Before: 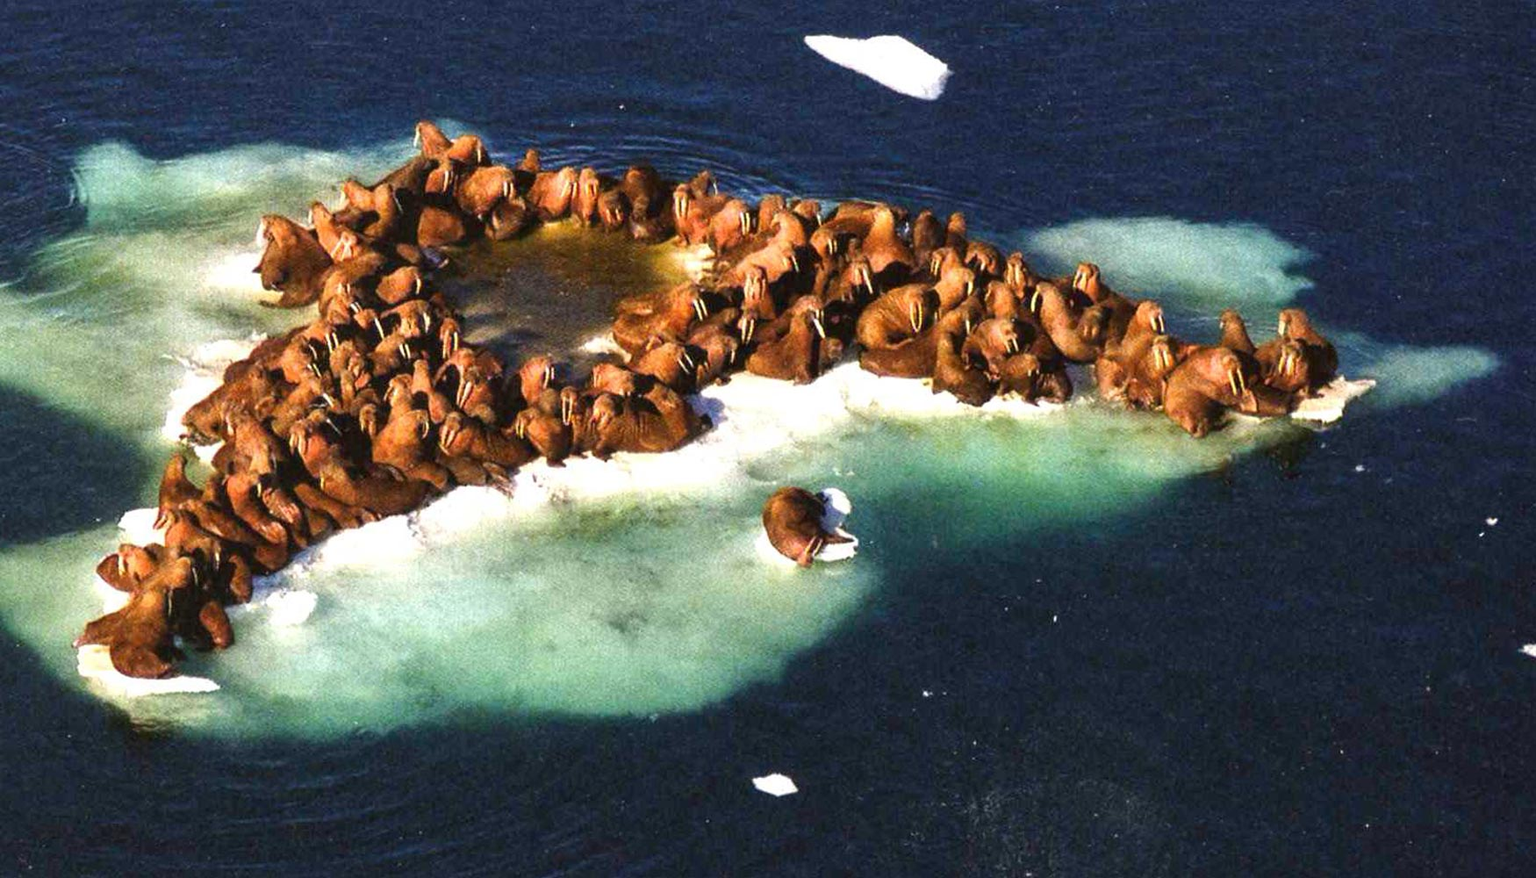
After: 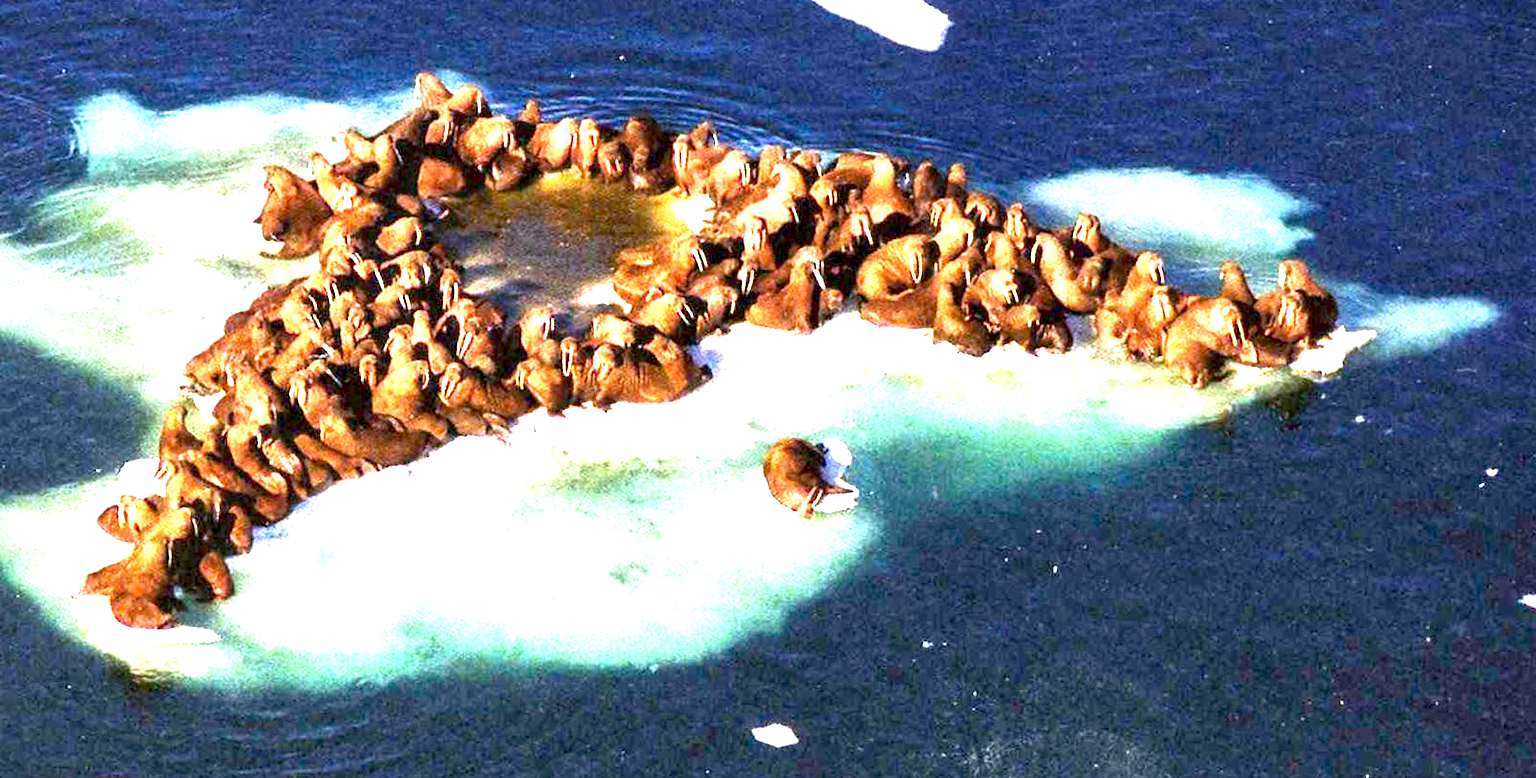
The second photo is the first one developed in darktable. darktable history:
crop and rotate: top 5.609%, bottom 5.609%
exposure: black level correction 0.005, exposure 2.084 EV, compensate highlight preservation false
graduated density: hue 238.83°, saturation 50%
contrast equalizer: octaves 7, y [[0.6 ×6], [0.55 ×6], [0 ×6], [0 ×6], [0 ×6]], mix 0.3
